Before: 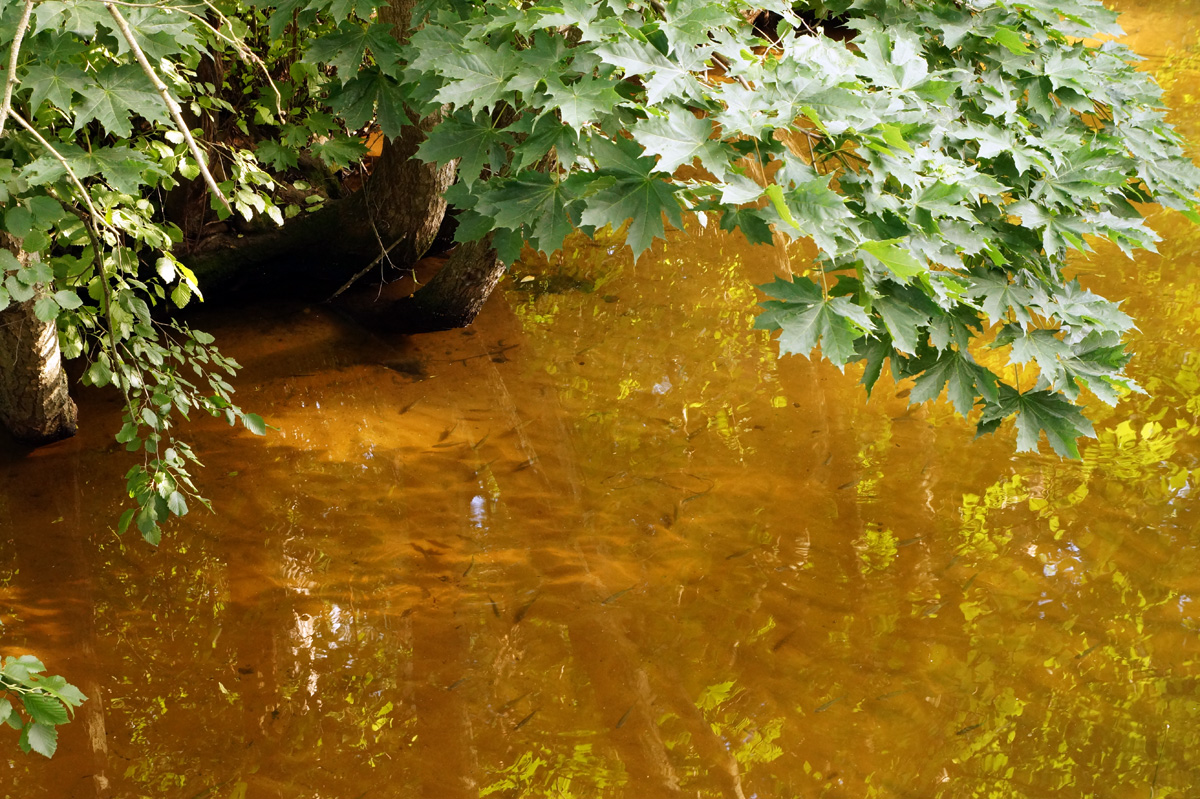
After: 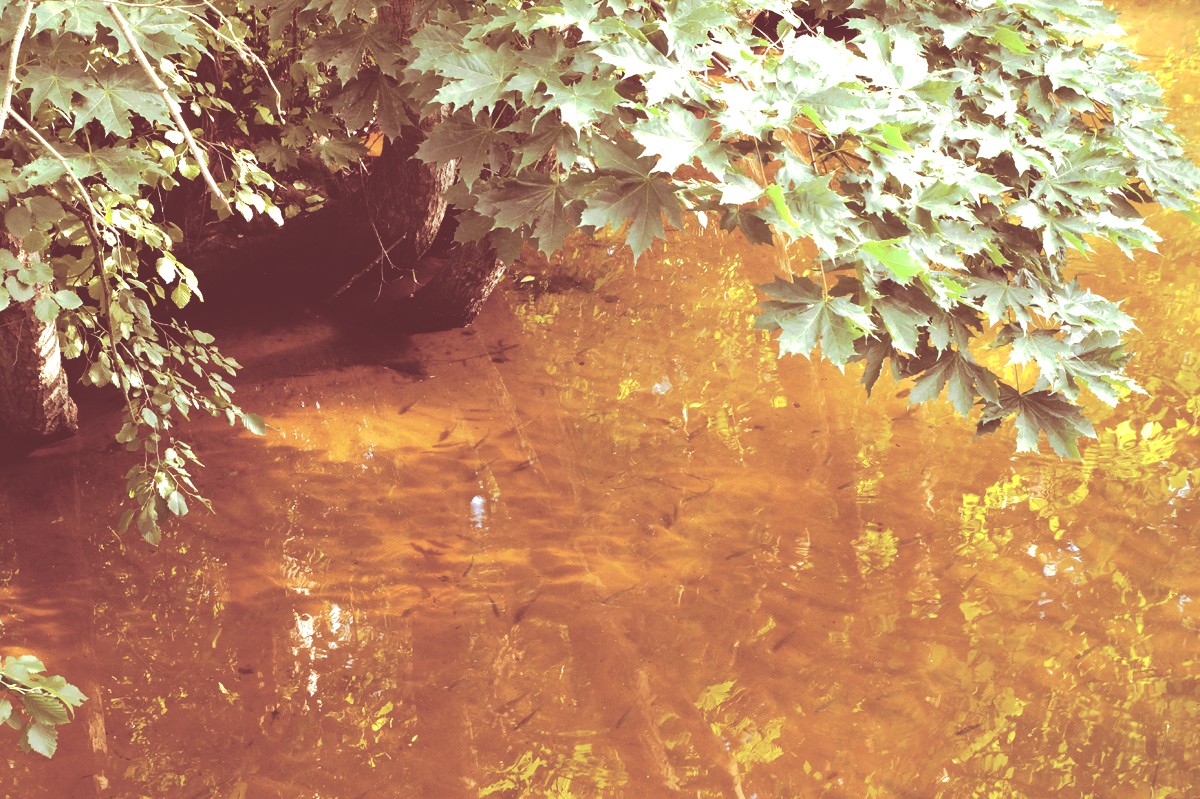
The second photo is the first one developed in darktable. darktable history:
split-toning: highlights › saturation 0, balance -61.83
tone curve: curves: ch0 [(0, 0) (0.003, 0.278) (0.011, 0.282) (0.025, 0.282) (0.044, 0.29) (0.069, 0.295) (0.1, 0.306) (0.136, 0.316) (0.177, 0.33) (0.224, 0.358) (0.277, 0.403) (0.335, 0.451) (0.399, 0.505) (0.468, 0.558) (0.543, 0.611) (0.623, 0.679) (0.709, 0.751) (0.801, 0.815) (0.898, 0.863) (1, 1)], preserve colors none
exposure: black level correction 0, exposure 0.7 EV, compensate exposure bias true, compensate highlight preservation false
